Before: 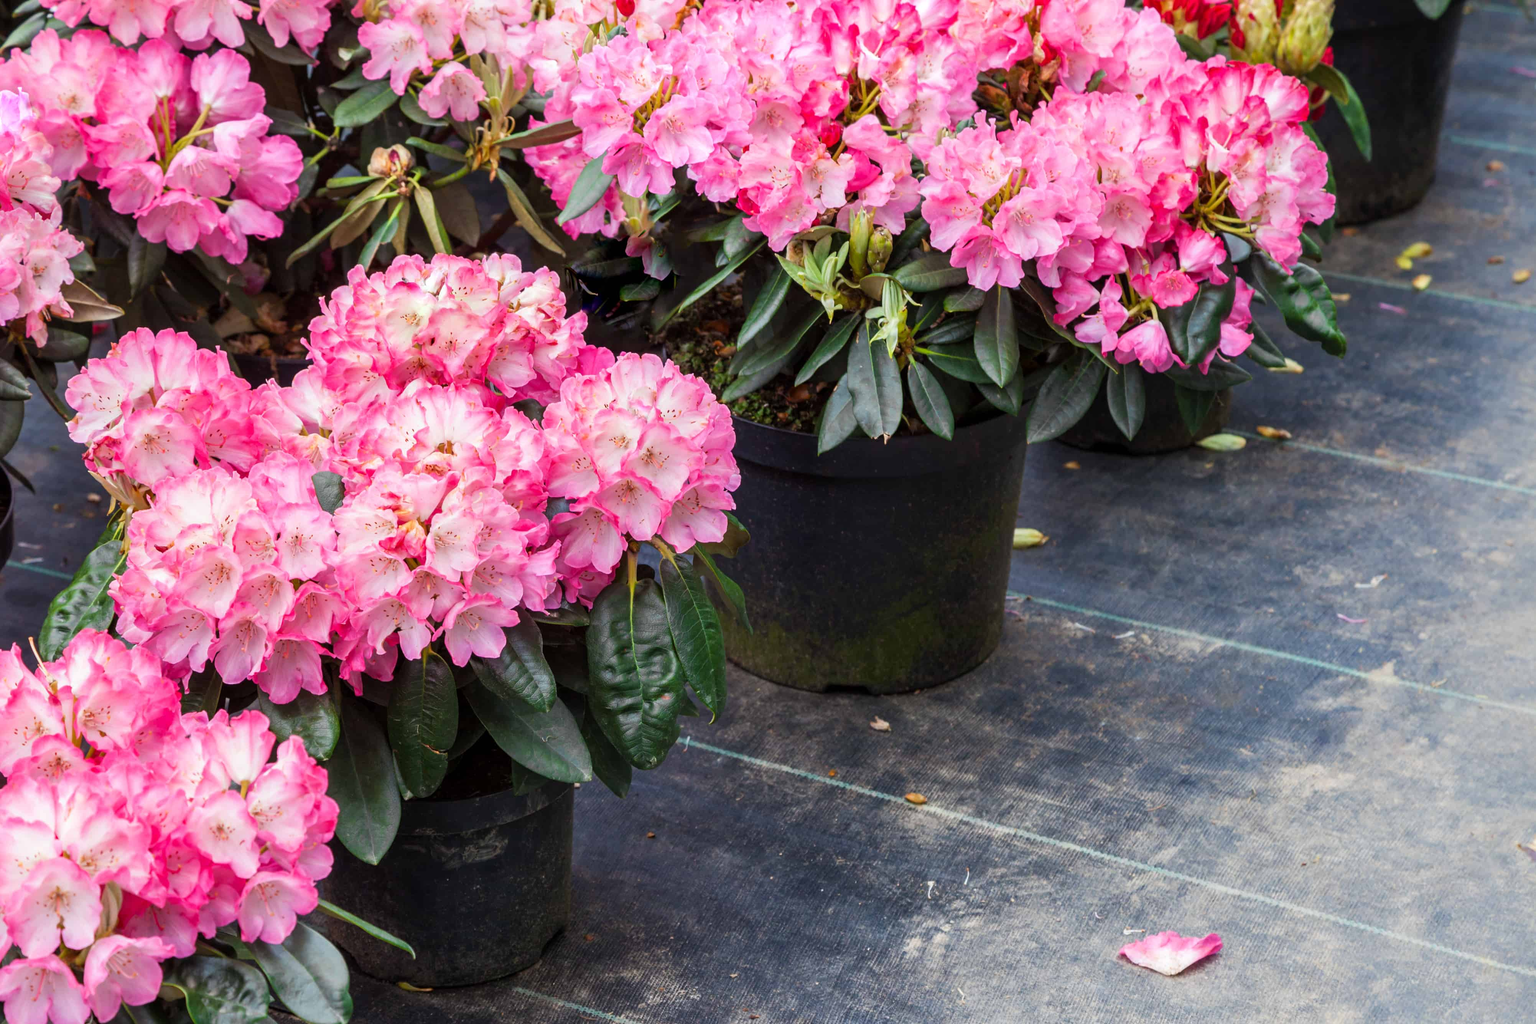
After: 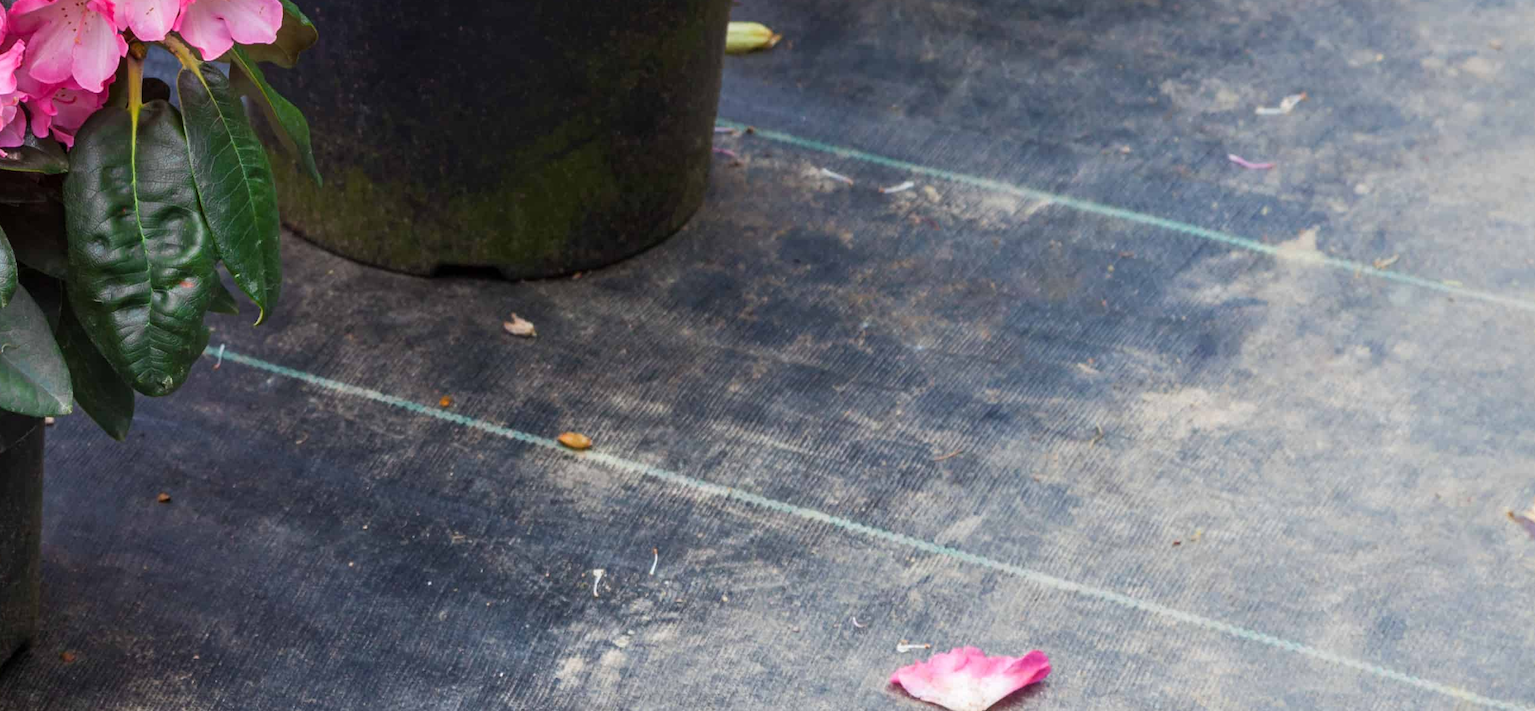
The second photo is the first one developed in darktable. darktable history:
color correction: highlights a* -0.182, highlights b* -0.124
crop and rotate: left 35.509%, top 50.238%, bottom 4.934%
